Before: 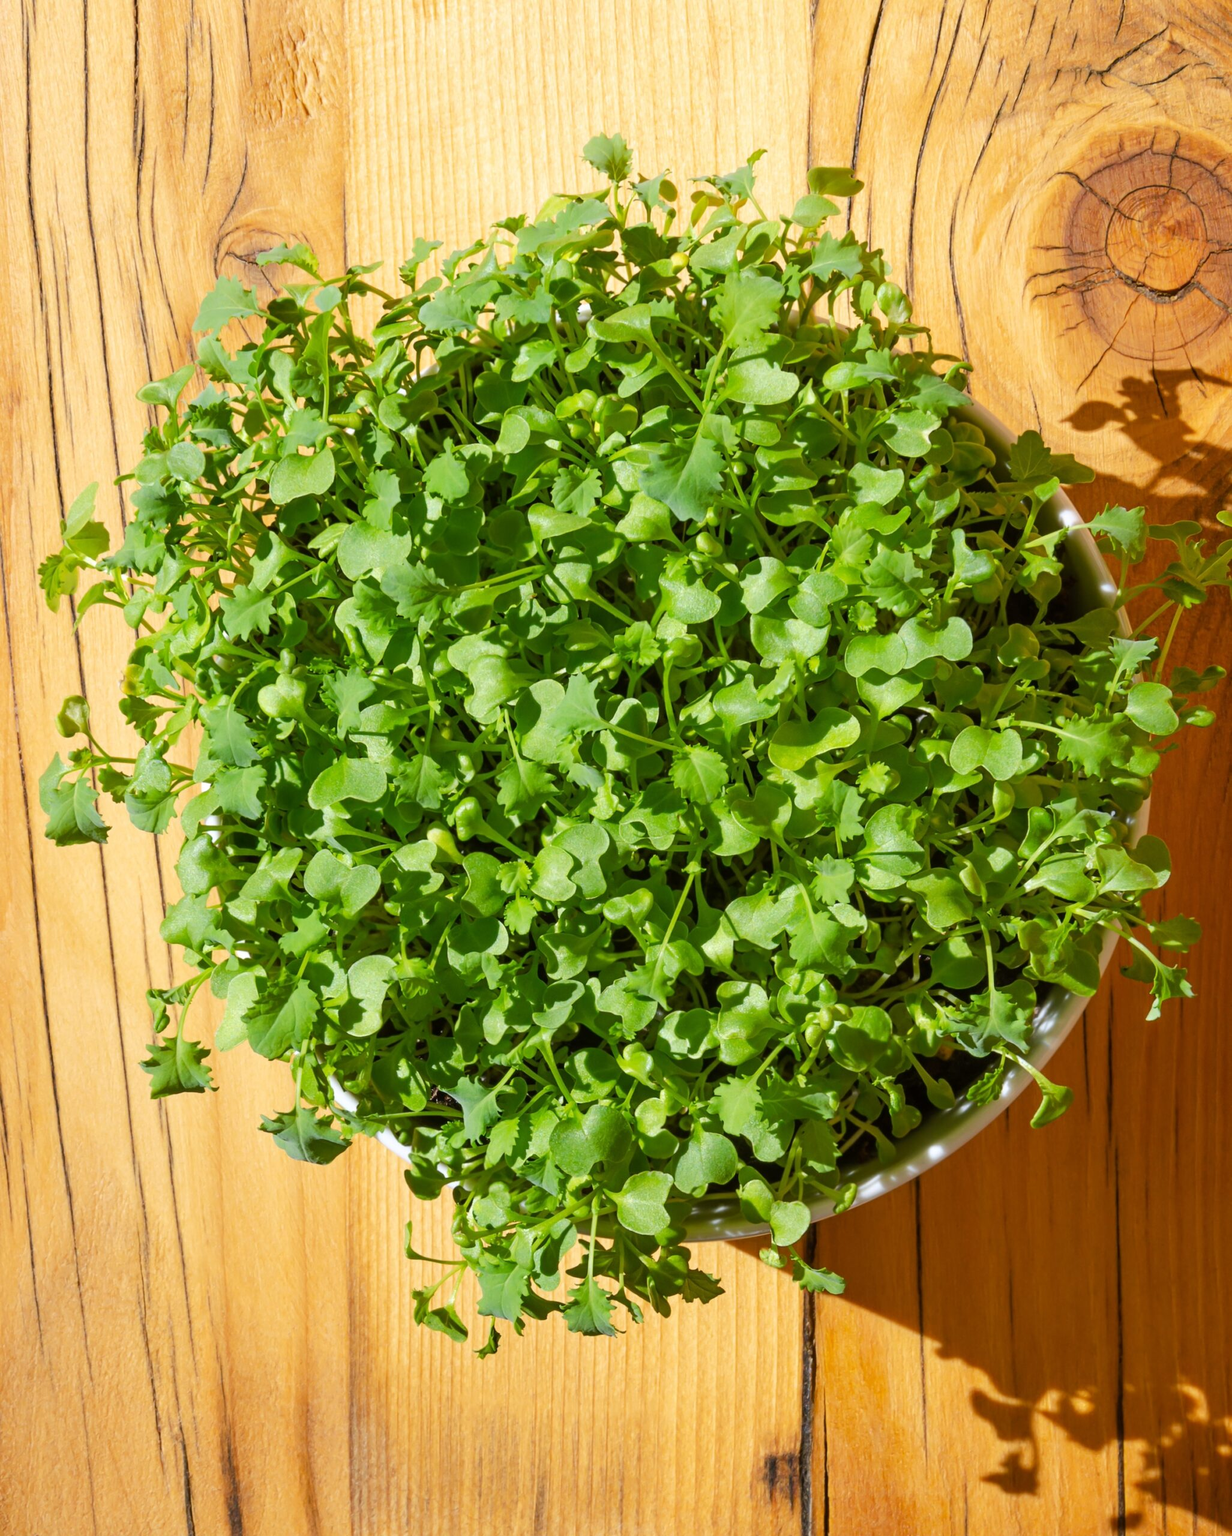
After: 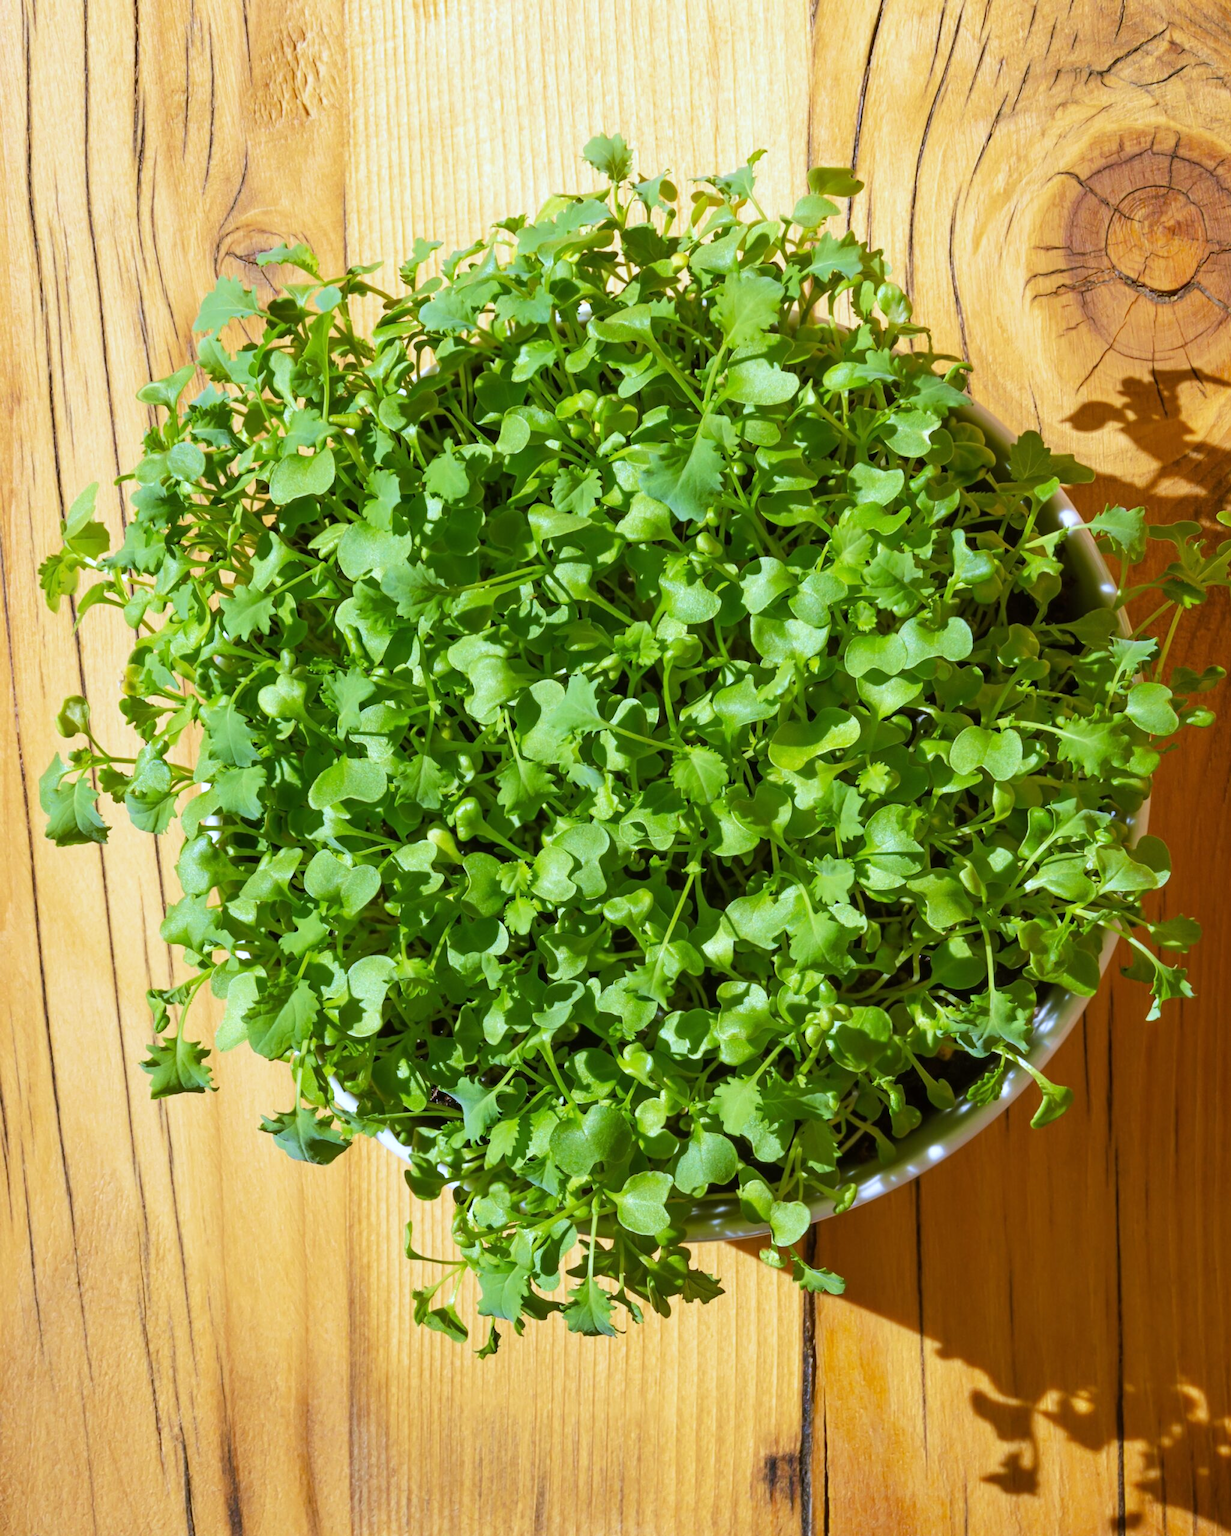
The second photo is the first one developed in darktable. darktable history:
velvia: on, module defaults
white balance: red 0.948, green 1.02, blue 1.176
